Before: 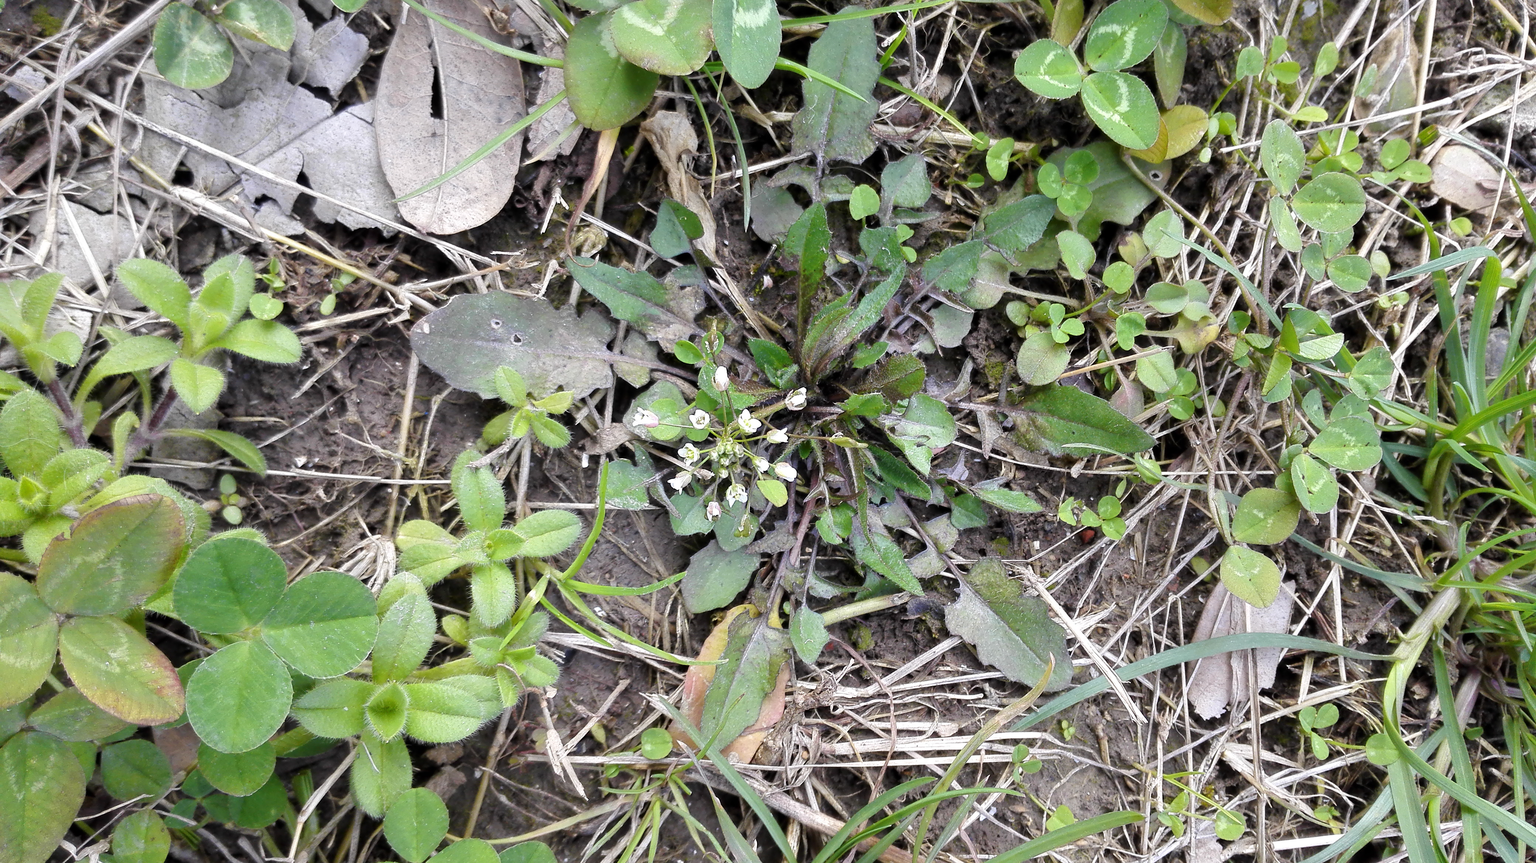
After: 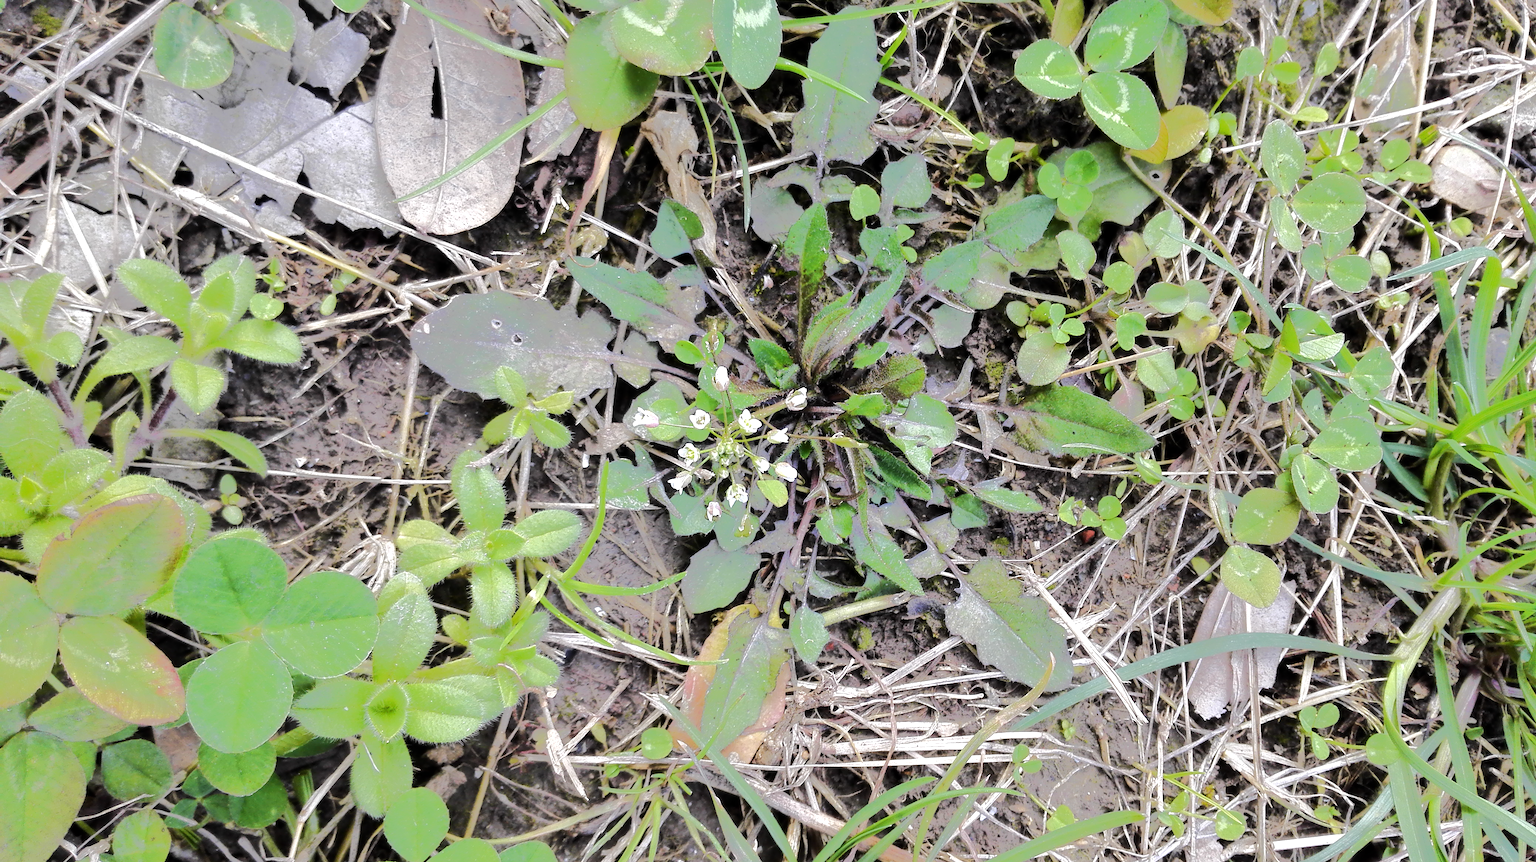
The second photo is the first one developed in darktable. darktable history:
tone equalizer: -8 EV -0.522 EV, -7 EV -0.335 EV, -6 EV -0.079 EV, -5 EV 0.415 EV, -4 EV 0.948 EV, -3 EV 0.804 EV, -2 EV -0.009 EV, -1 EV 0.134 EV, +0 EV -0.029 EV, edges refinement/feathering 500, mask exposure compensation -1.57 EV, preserve details no
exposure: compensate highlight preservation false
